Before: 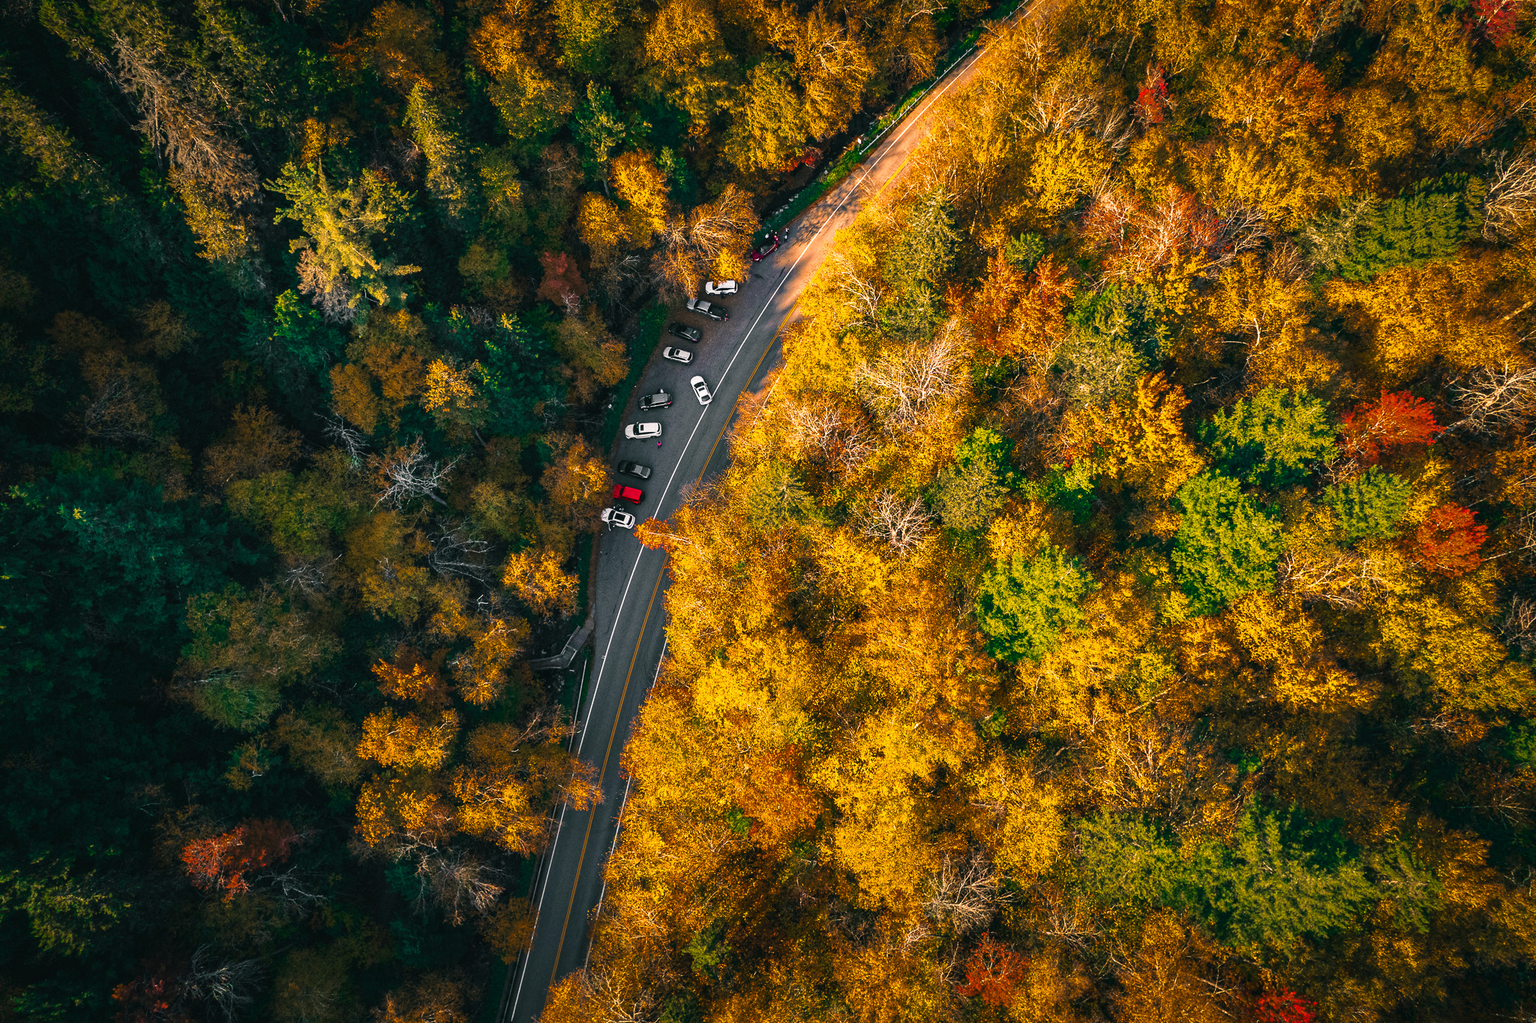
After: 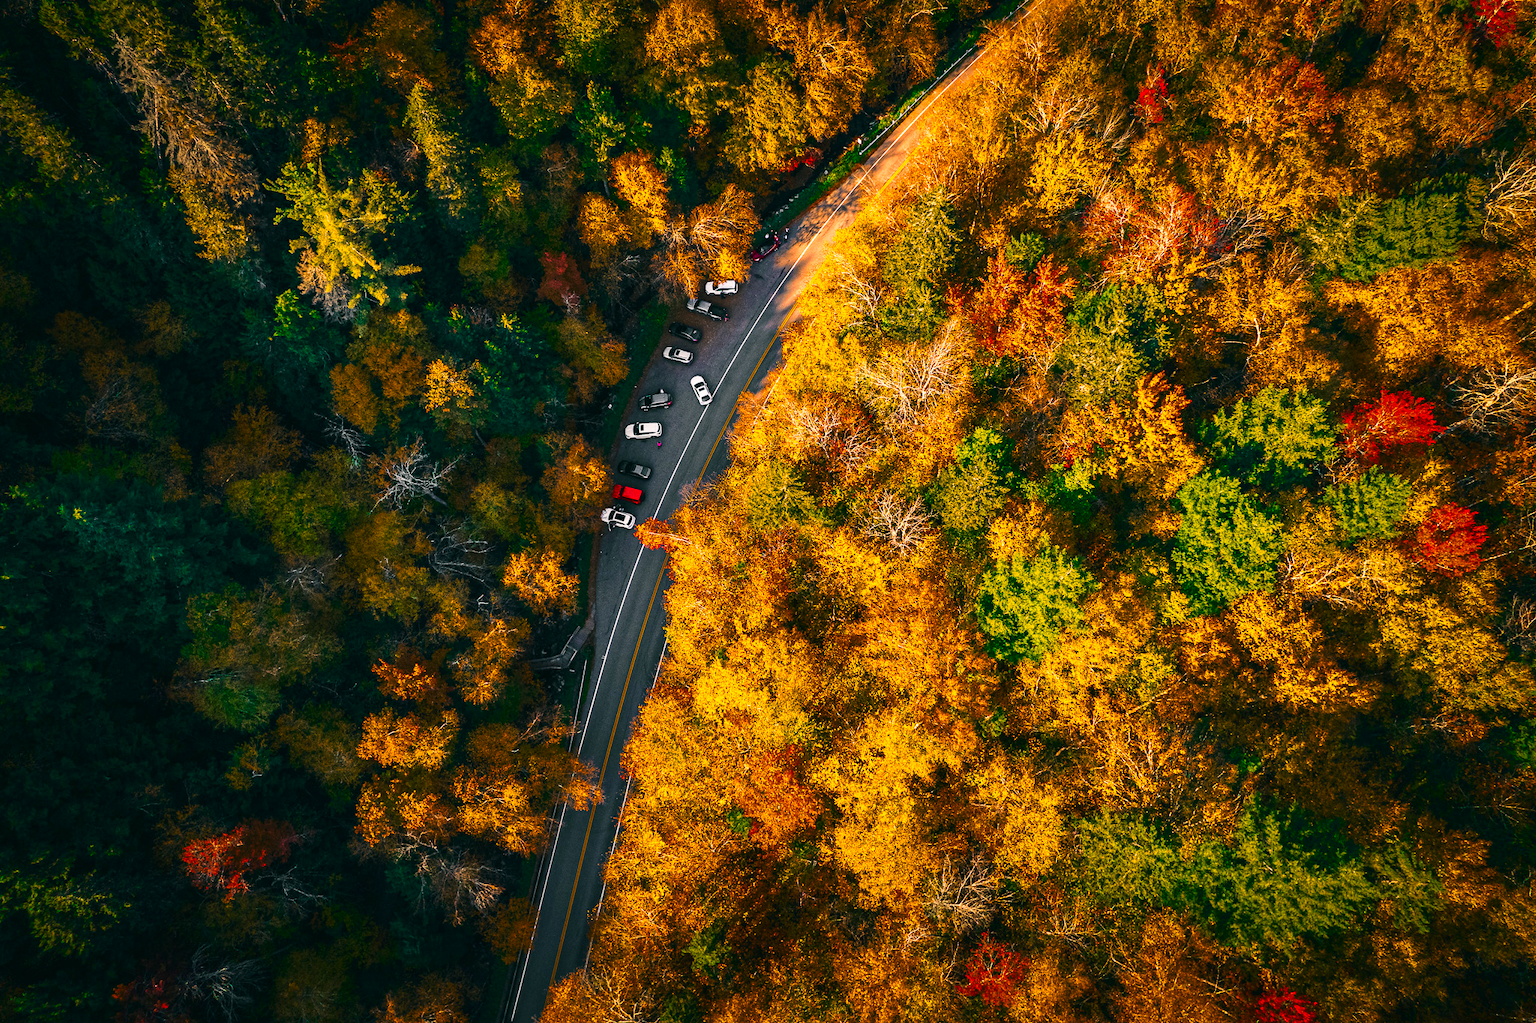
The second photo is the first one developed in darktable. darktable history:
white balance: emerald 1
contrast brightness saturation: contrast 0.16, saturation 0.32
